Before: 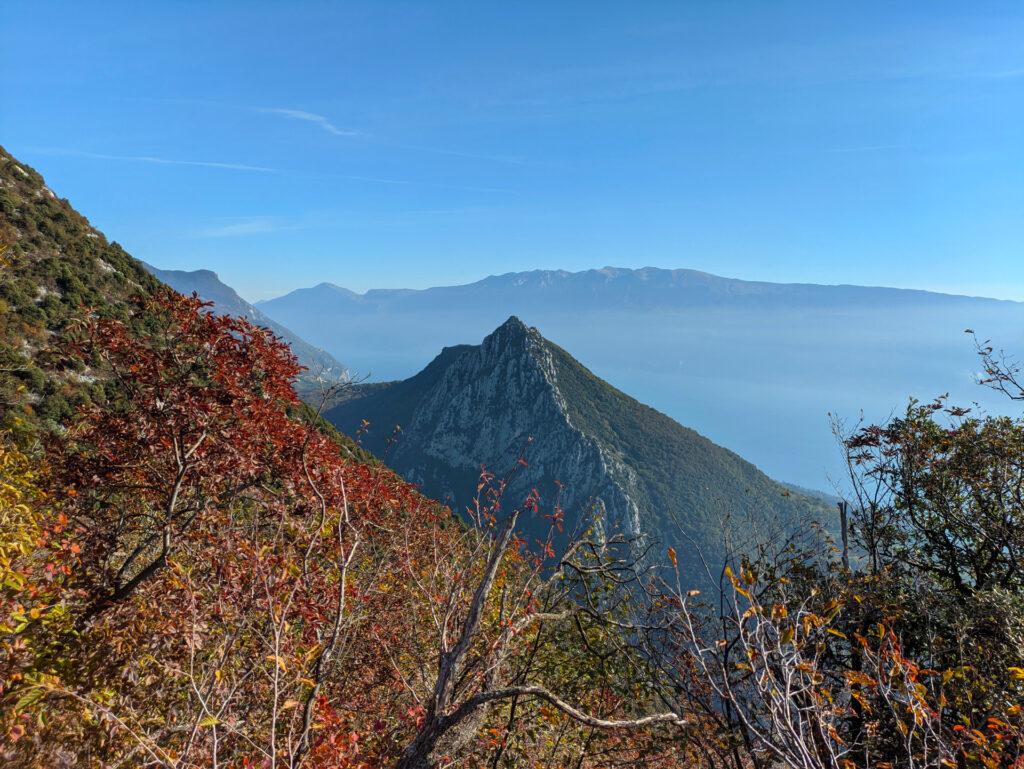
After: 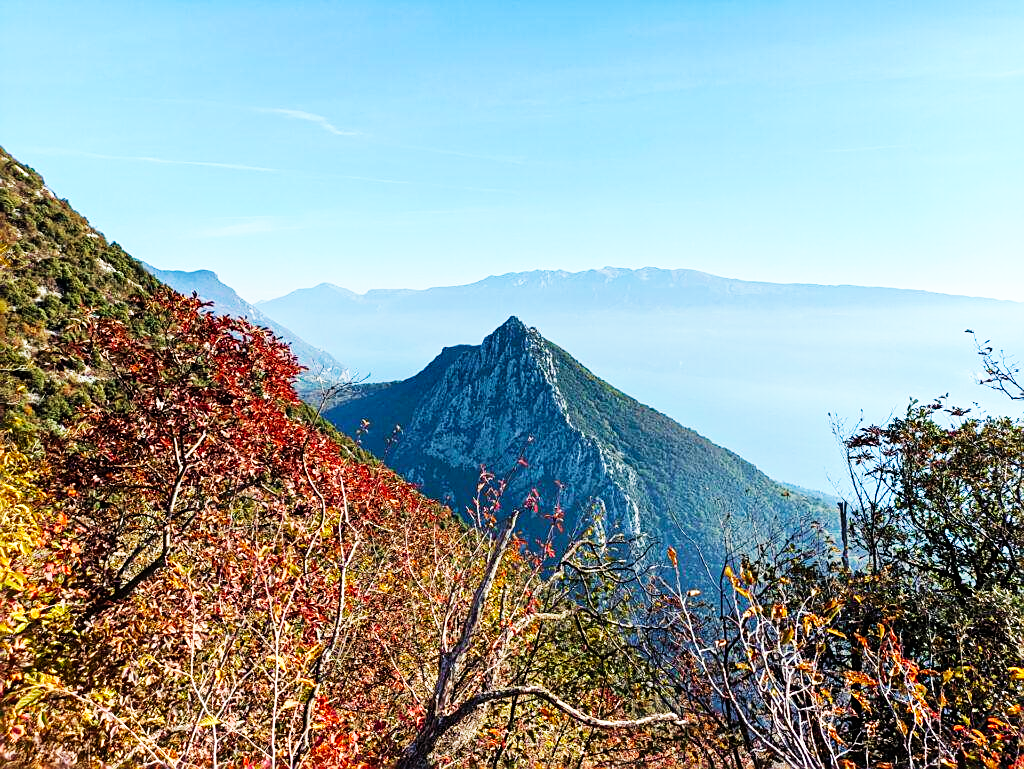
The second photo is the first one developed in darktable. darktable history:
sharpen: on, module defaults
velvia: on, module defaults
exposure: compensate highlight preservation false
base curve: curves: ch0 [(0, 0) (0.007, 0.004) (0.027, 0.03) (0.046, 0.07) (0.207, 0.54) (0.442, 0.872) (0.673, 0.972) (1, 1)], preserve colors none
